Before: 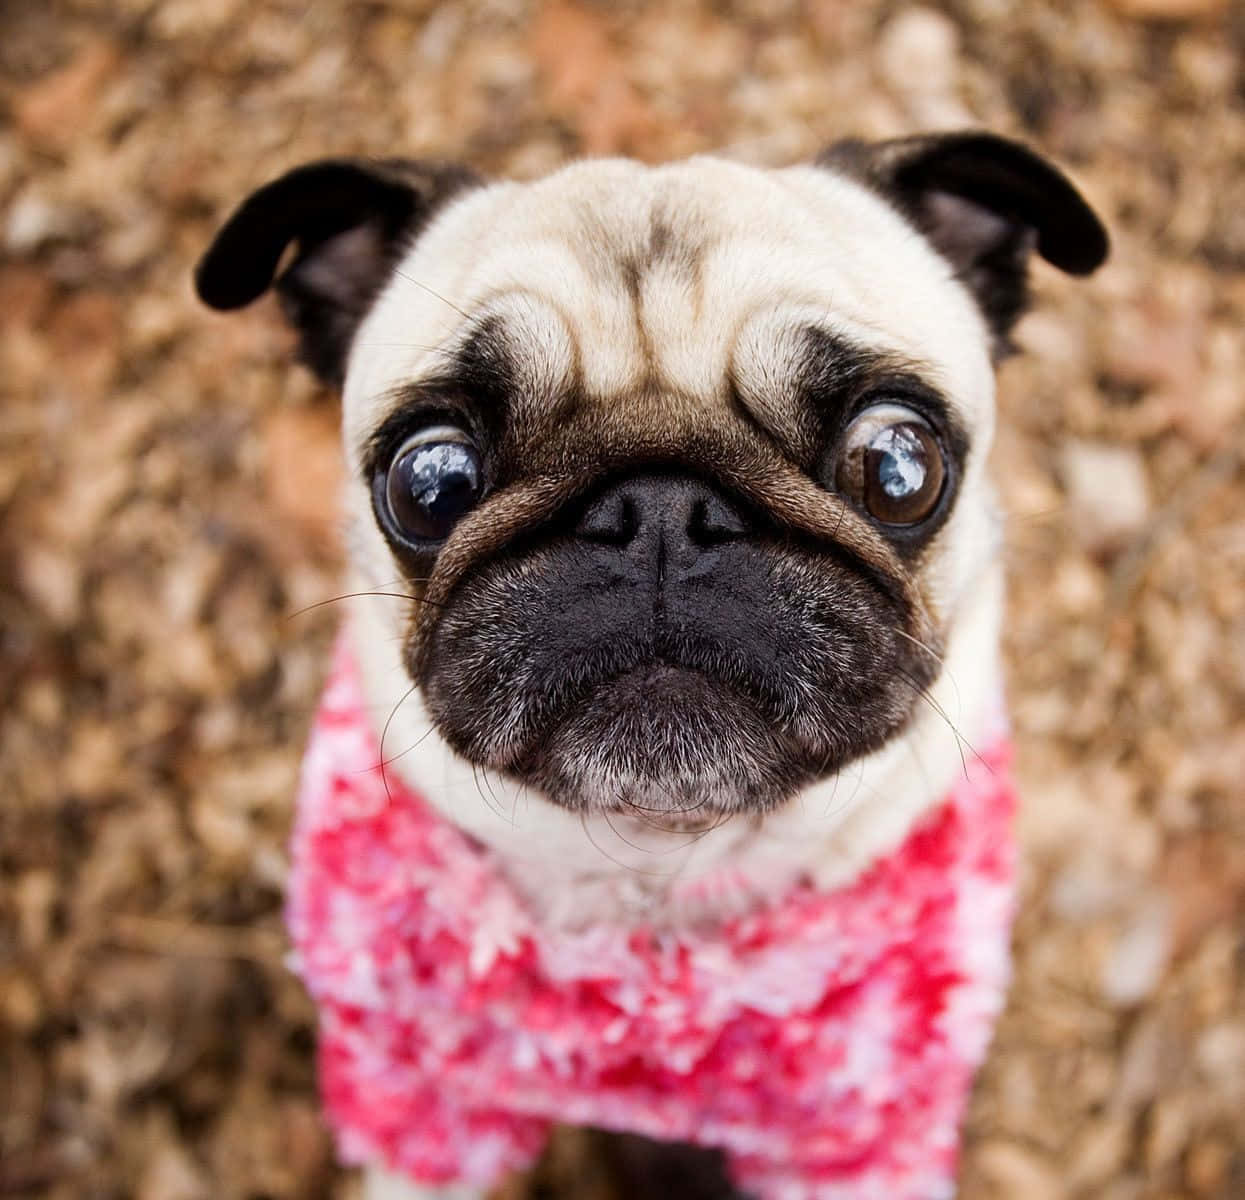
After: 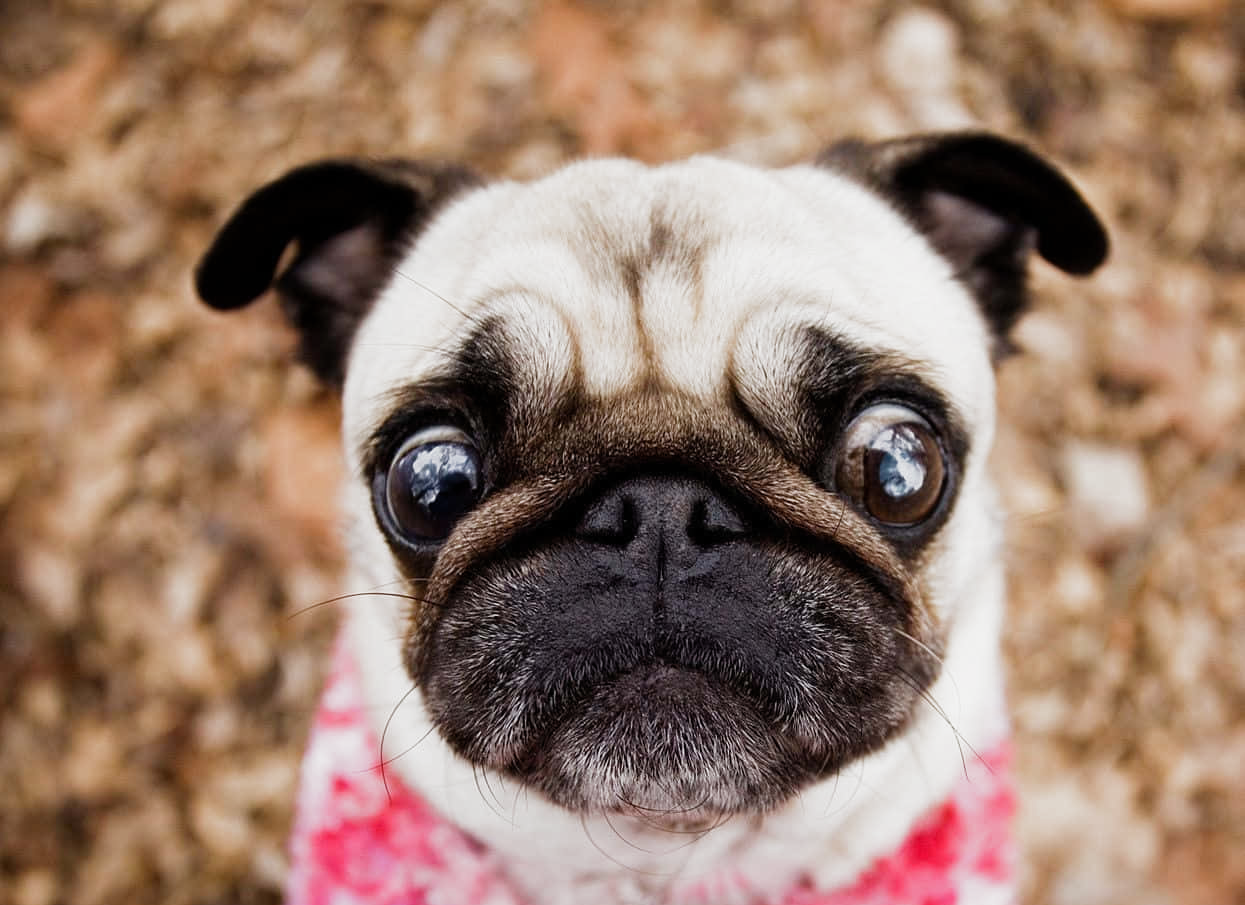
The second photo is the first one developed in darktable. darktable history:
filmic rgb: black relative exposure -16 EV, white relative exposure 2.91 EV, hardness 10, preserve chrominance no, color science v3 (2019), use custom middle-gray values true
crop: bottom 24.556%
